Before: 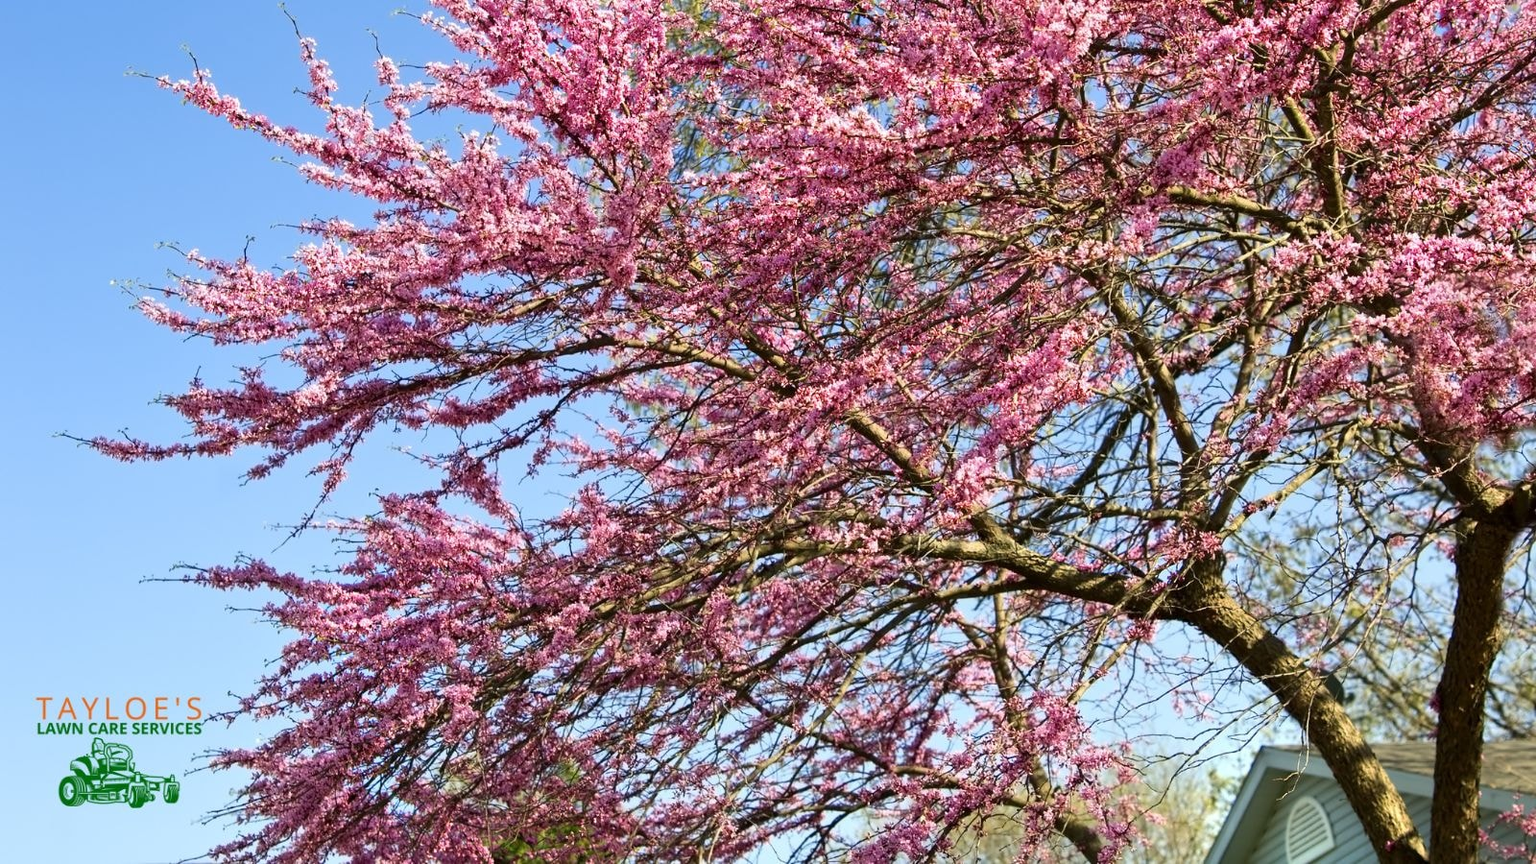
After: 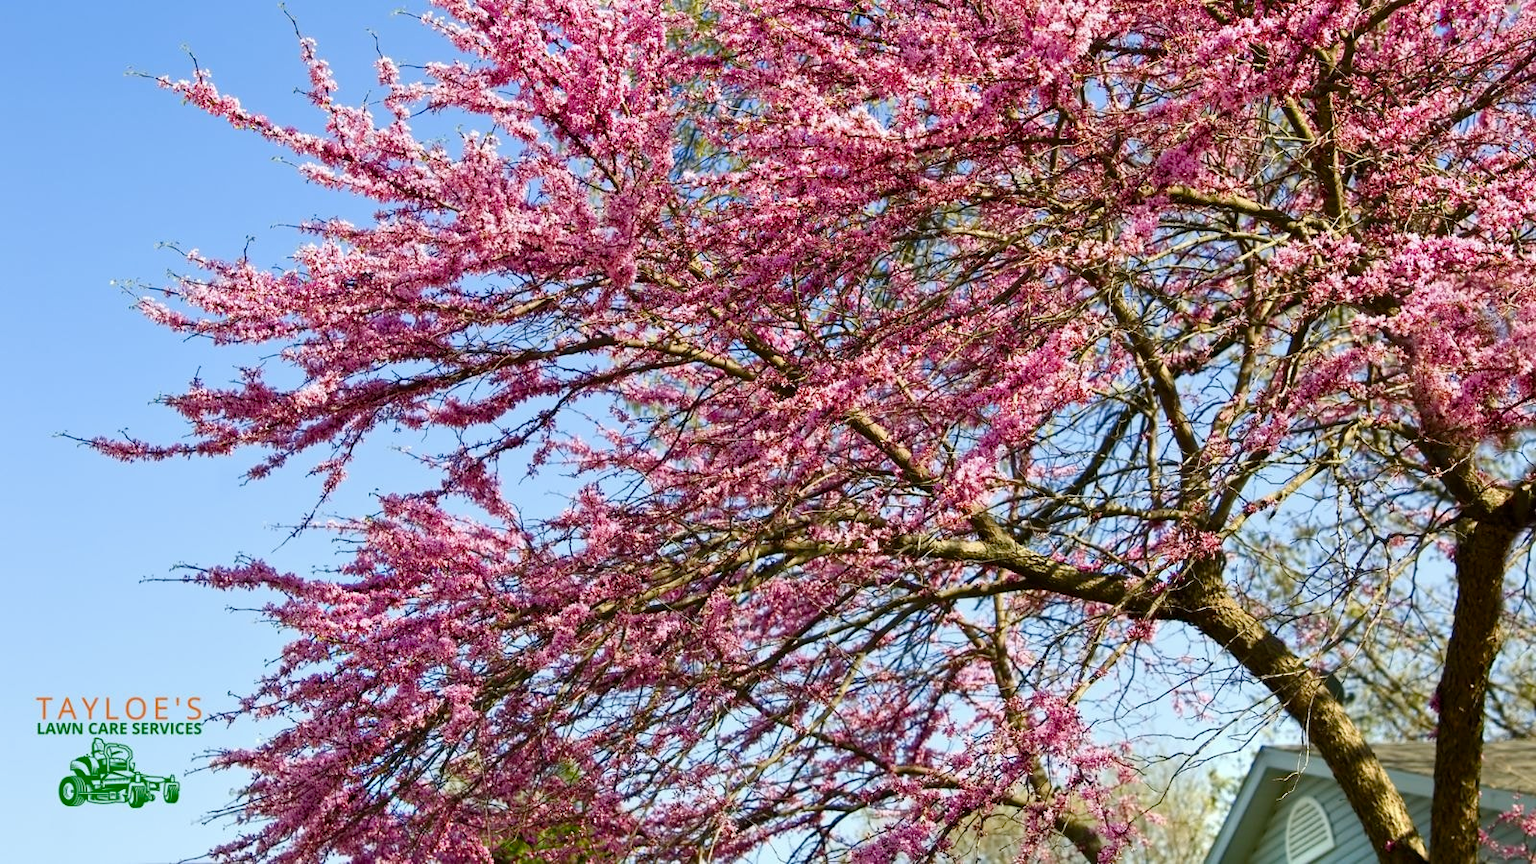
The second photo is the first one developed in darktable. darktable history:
color balance rgb: perceptual saturation grading › global saturation 13.859%, perceptual saturation grading › highlights -25.696%, perceptual saturation grading › shadows 25.032%, global vibrance 9.392%
